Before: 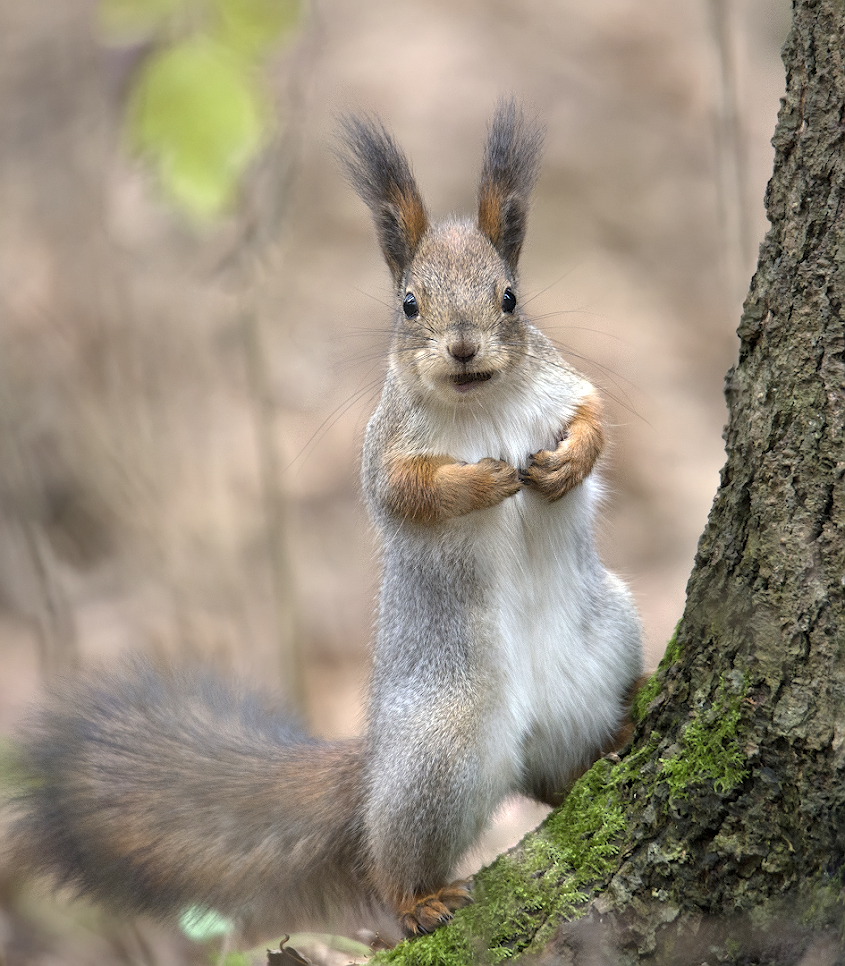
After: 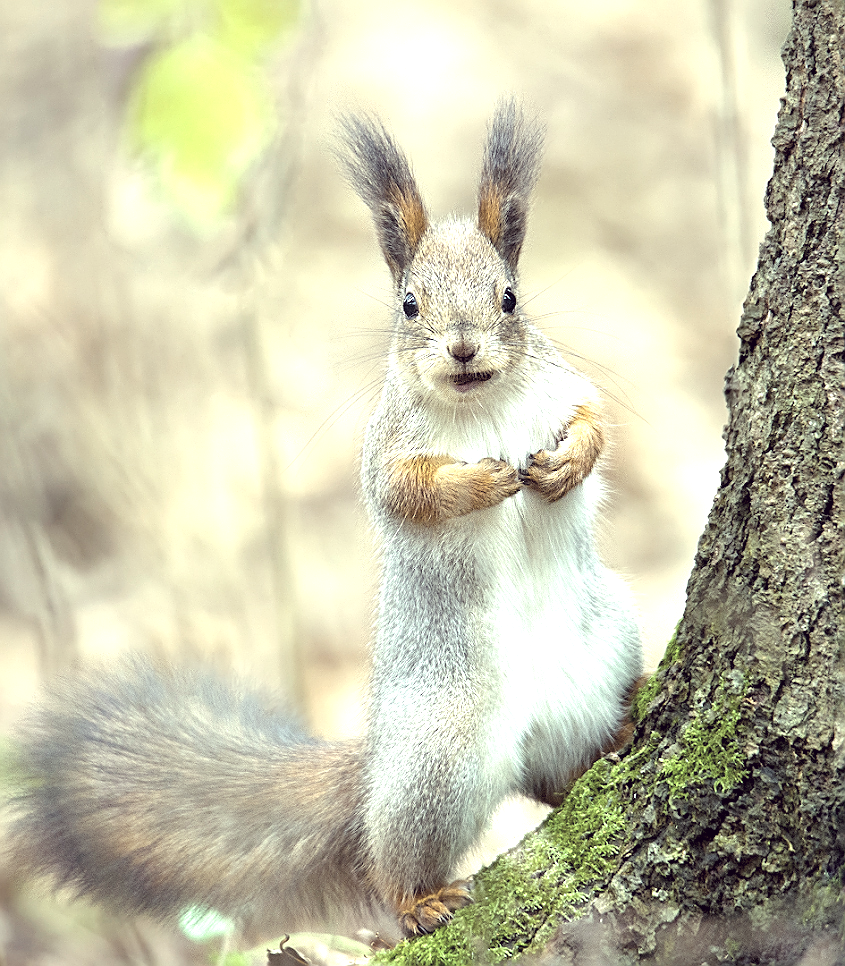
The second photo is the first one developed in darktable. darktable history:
exposure: exposure 1.071 EV, compensate highlight preservation false
color correction: highlights a* -20.96, highlights b* 19.98, shadows a* 19.67, shadows b* -20.82, saturation 0.431
sharpen: on, module defaults
color balance rgb: shadows lift › luminance 0.818%, shadows lift › chroma 0.111%, shadows lift › hue 22.43°, linear chroma grading › global chroma 9.682%, perceptual saturation grading › global saturation 30.926%, perceptual brilliance grading › global brilliance 2.822%, perceptual brilliance grading › highlights -3.001%, perceptual brilliance grading › shadows 3.497%, global vibrance 20%
